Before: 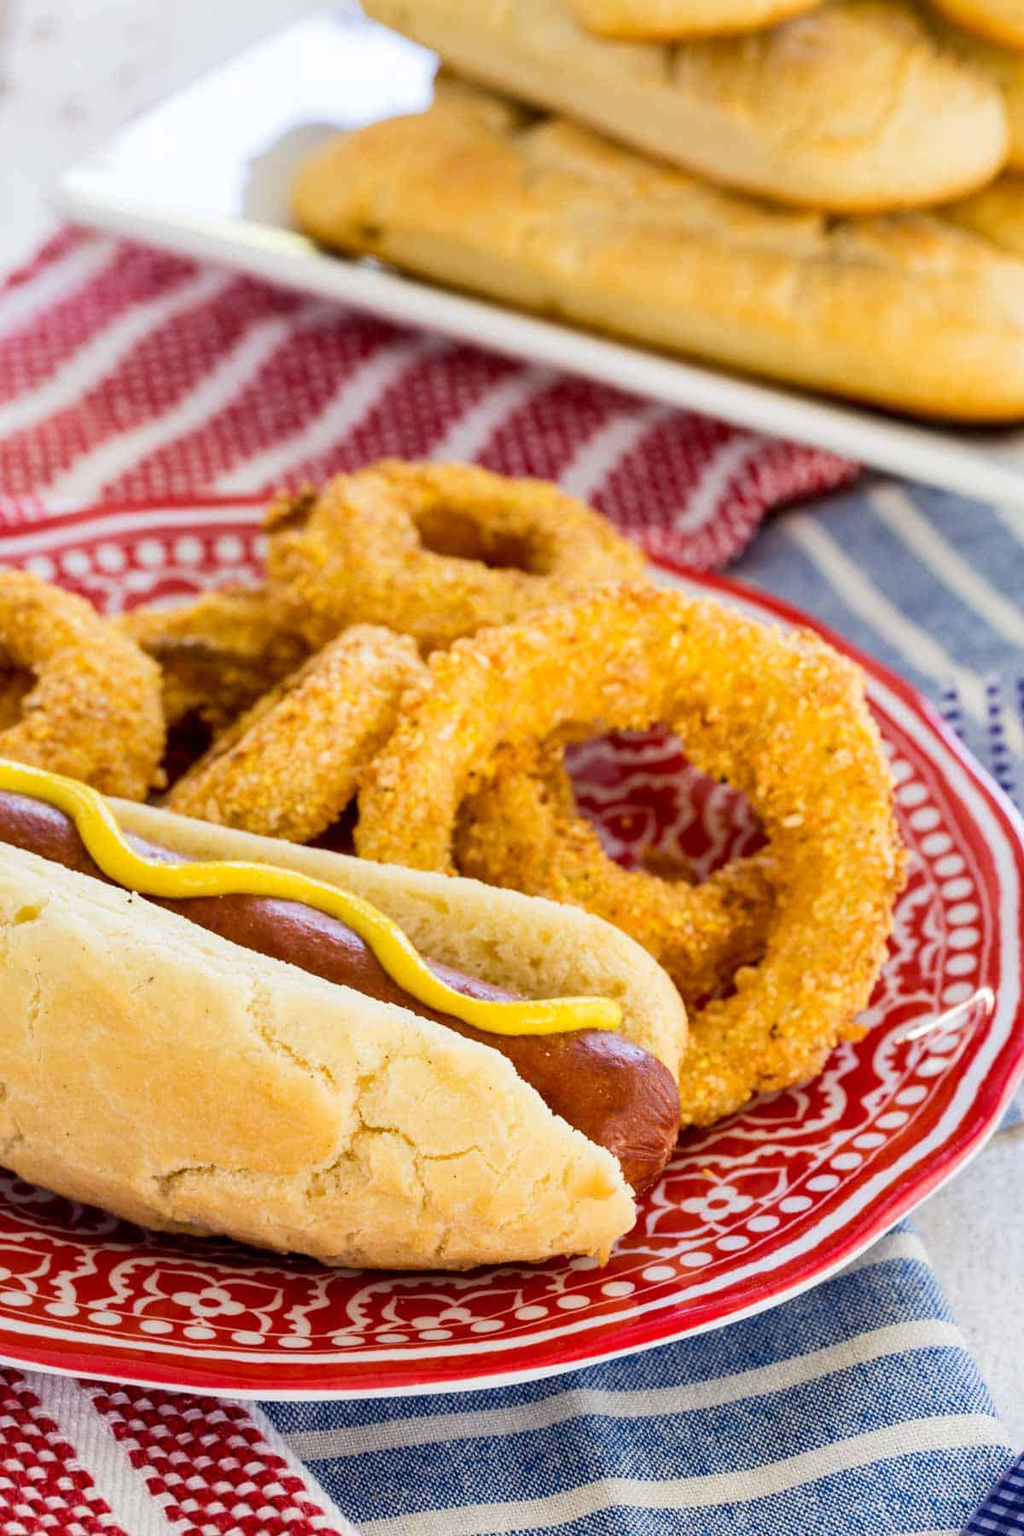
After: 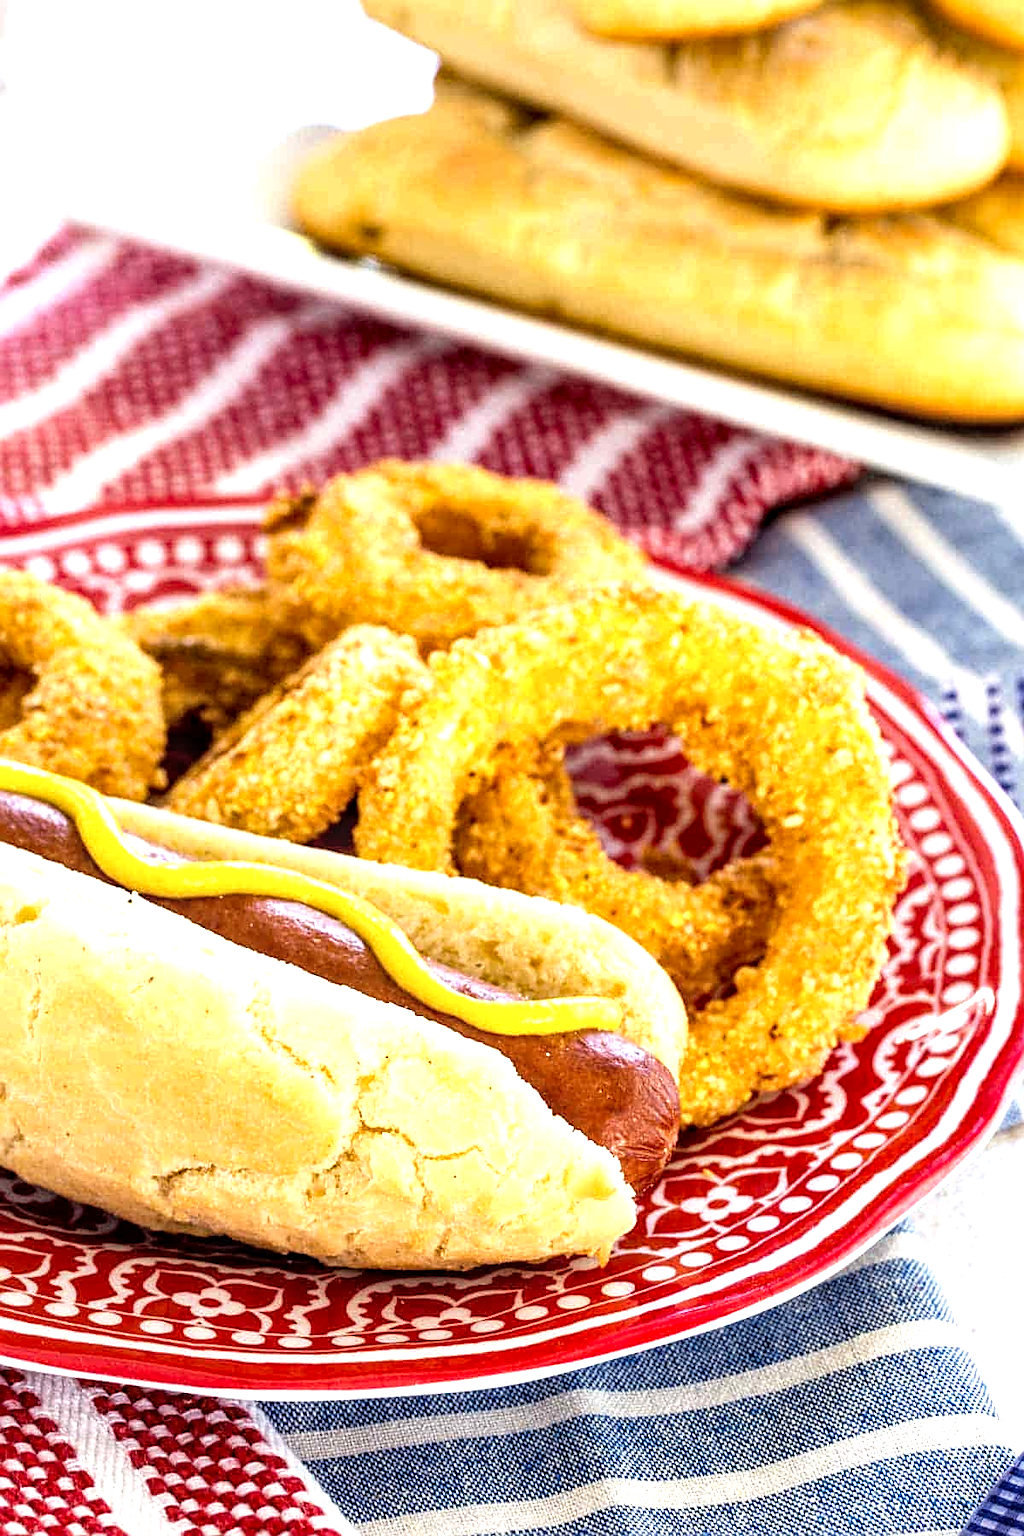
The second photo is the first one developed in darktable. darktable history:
tone equalizer: -8 EV -0.716 EV, -7 EV -0.668 EV, -6 EV -0.626 EV, -5 EV -0.365 EV, -3 EV 0.385 EV, -2 EV 0.6 EV, -1 EV 0.675 EV, +0 EV 0.767 EV
local contrast: detail 142%
sharpen: on, module defaults
